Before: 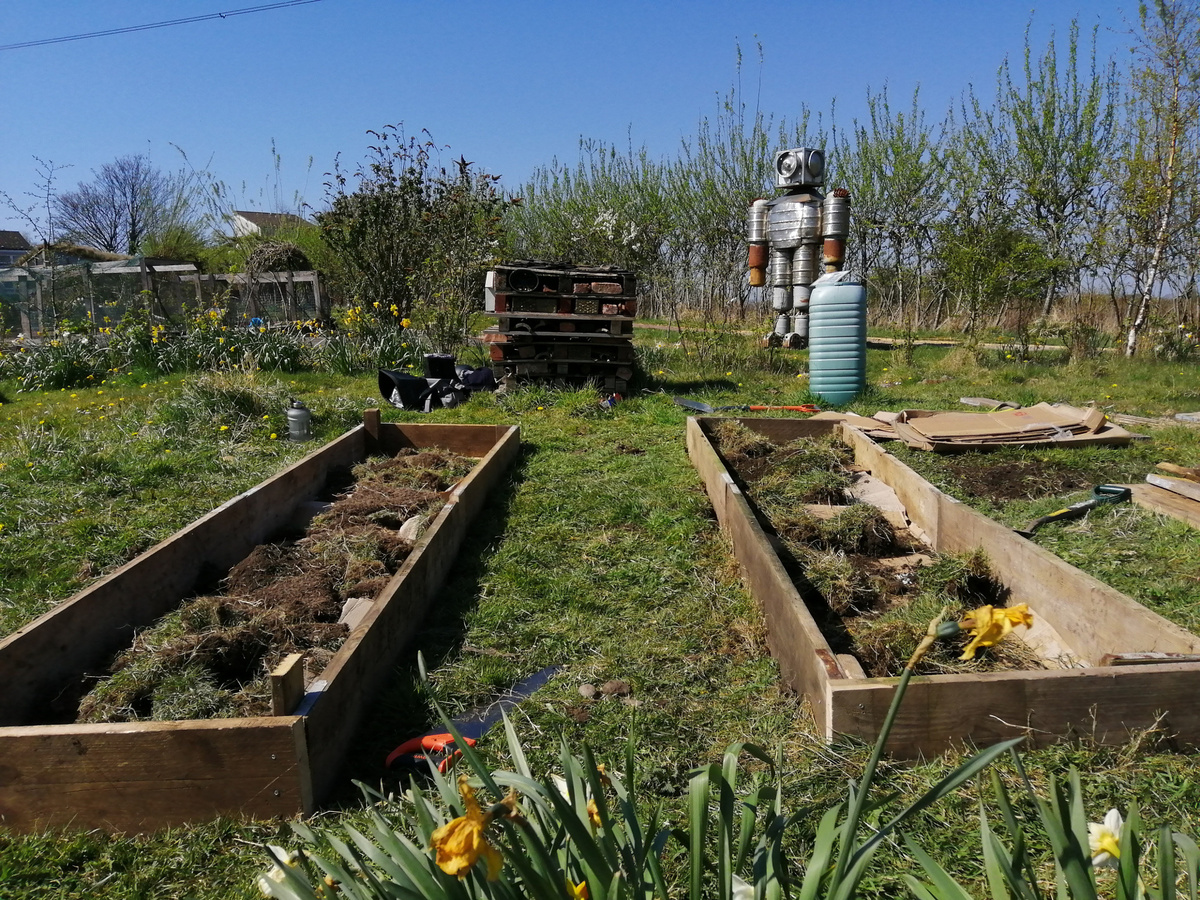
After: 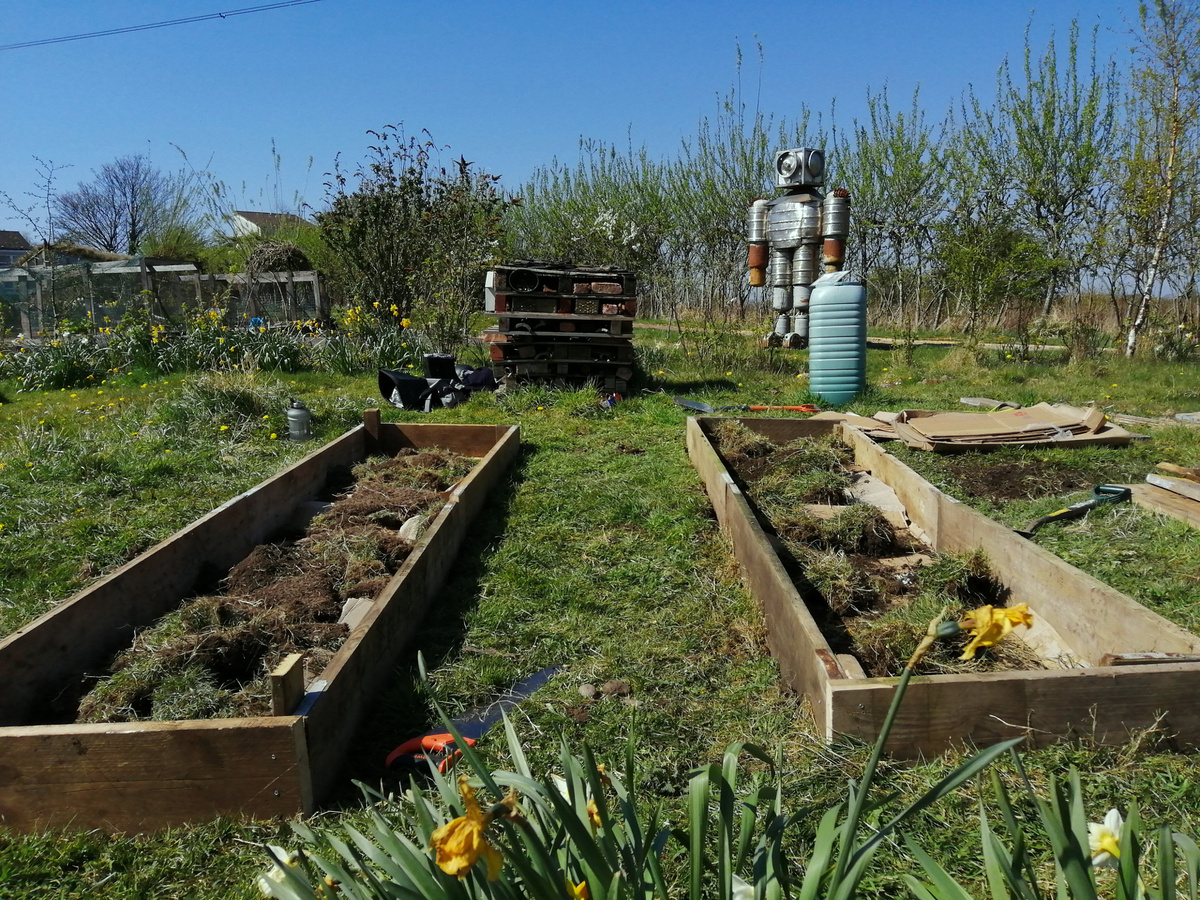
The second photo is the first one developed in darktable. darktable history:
color correction: highlights a* -6.34, highlights b* 0.401
tone equalizer: edges refinement/feathering 500, mask exposure compensation -1.57 EV, preserve details no
